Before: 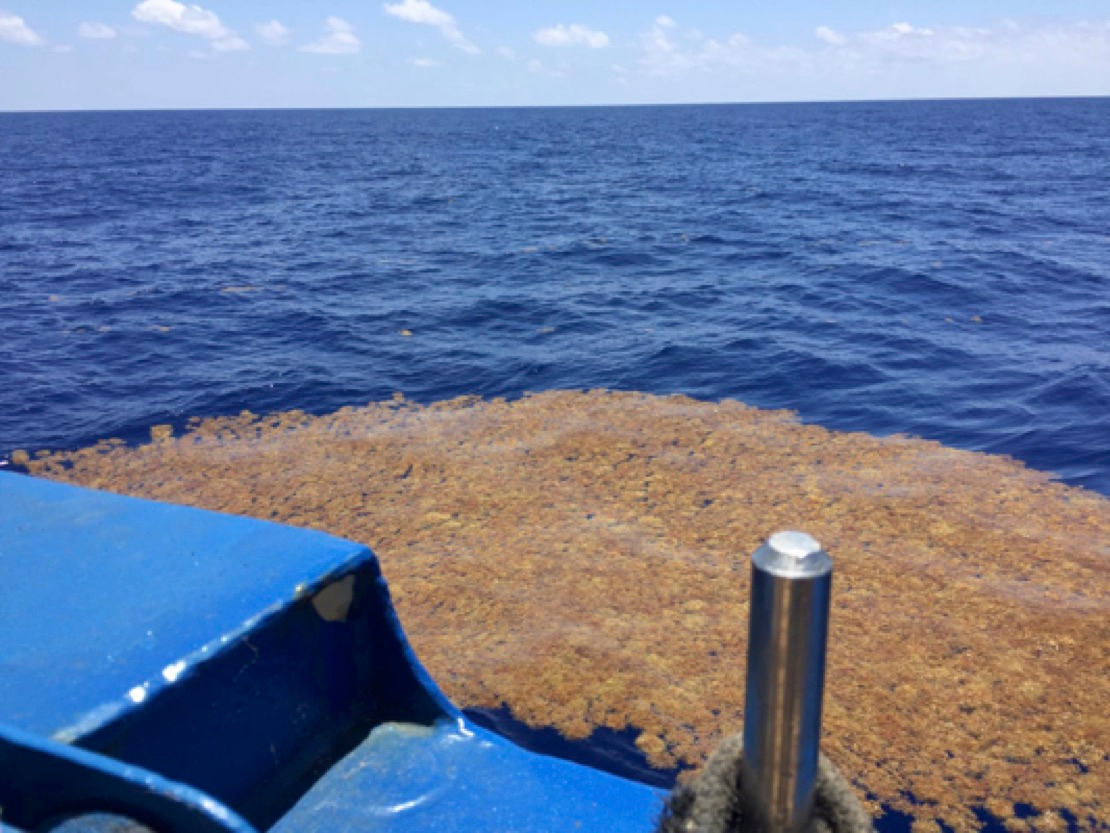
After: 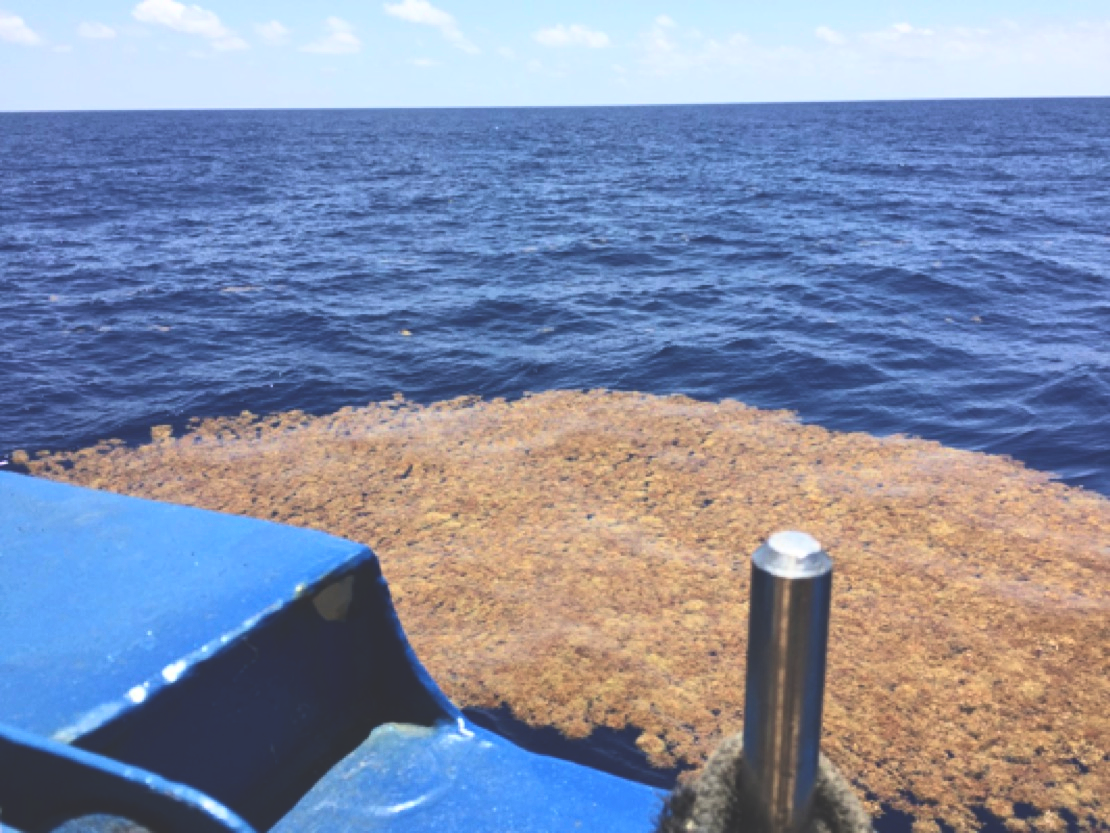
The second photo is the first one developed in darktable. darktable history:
exposure: black level correction -0.087, compensate highlight preservation false
contrast brightness saturation: contrast 0.32, brightness -0.08, saturation 0.17
velvia: strength 10%
